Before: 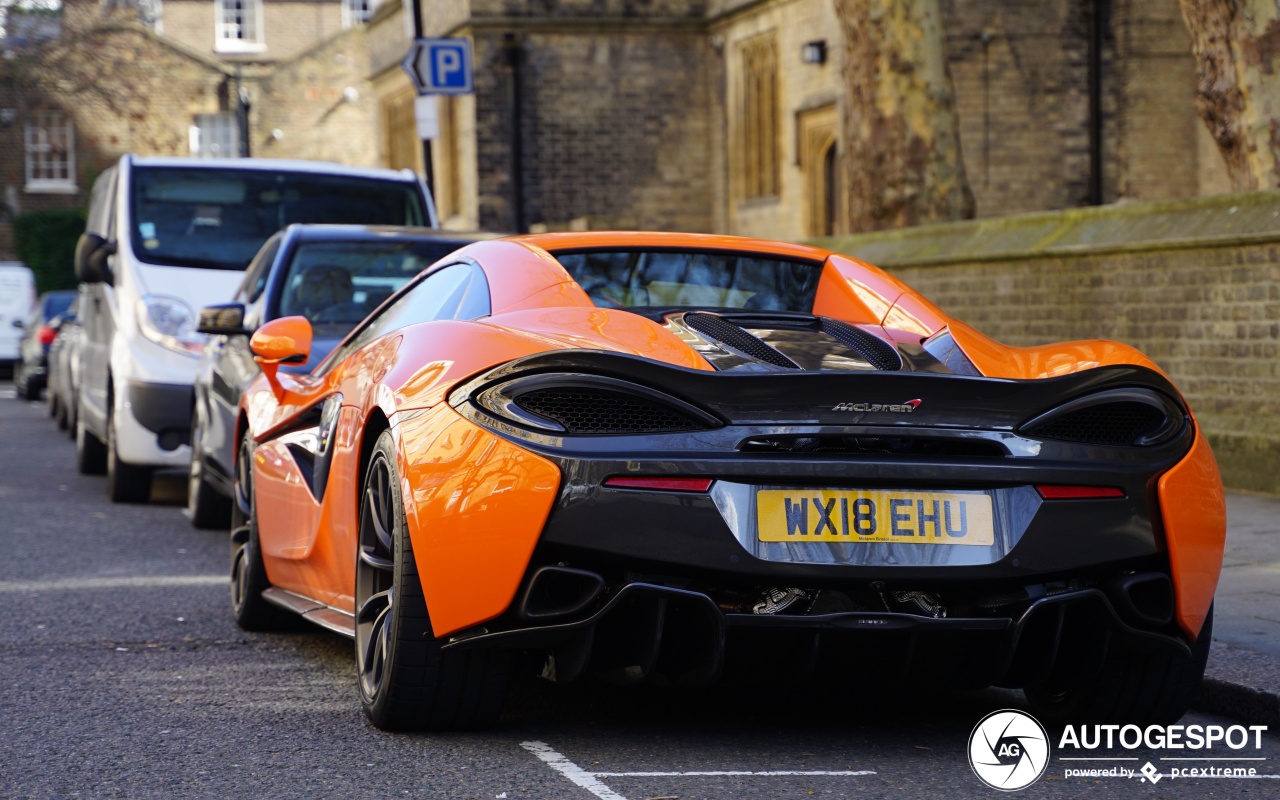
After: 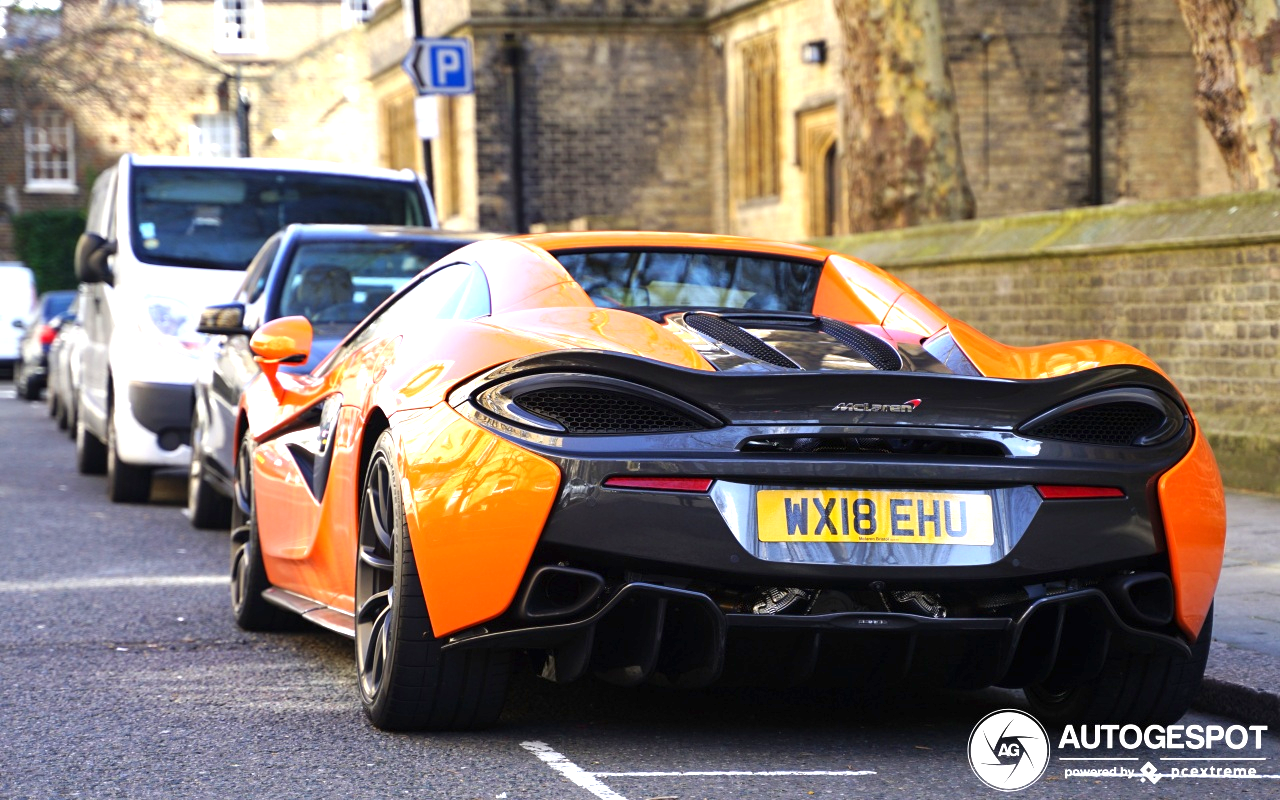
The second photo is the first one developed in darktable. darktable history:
exposure: exposure 1.139 EV, compensate highlight preservation false
